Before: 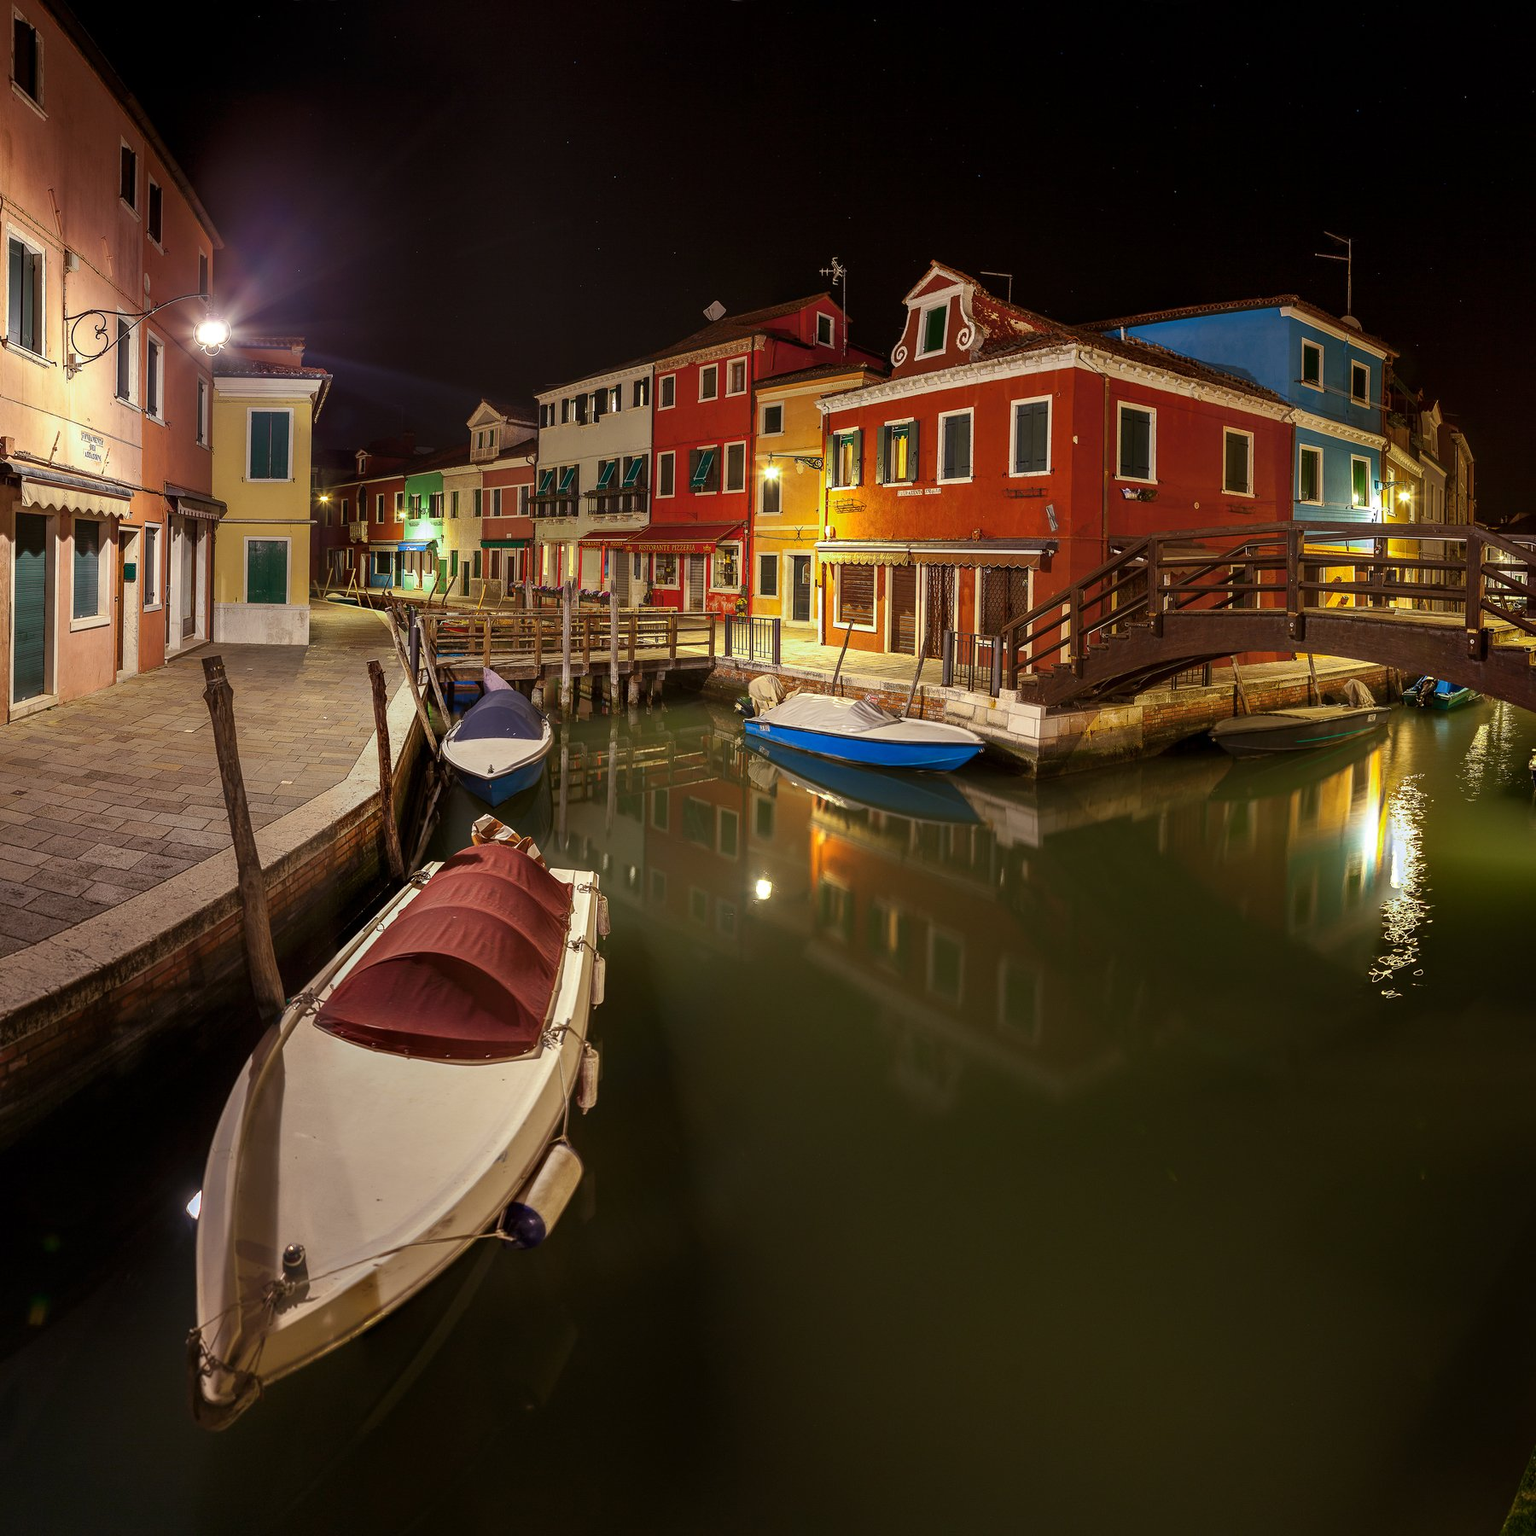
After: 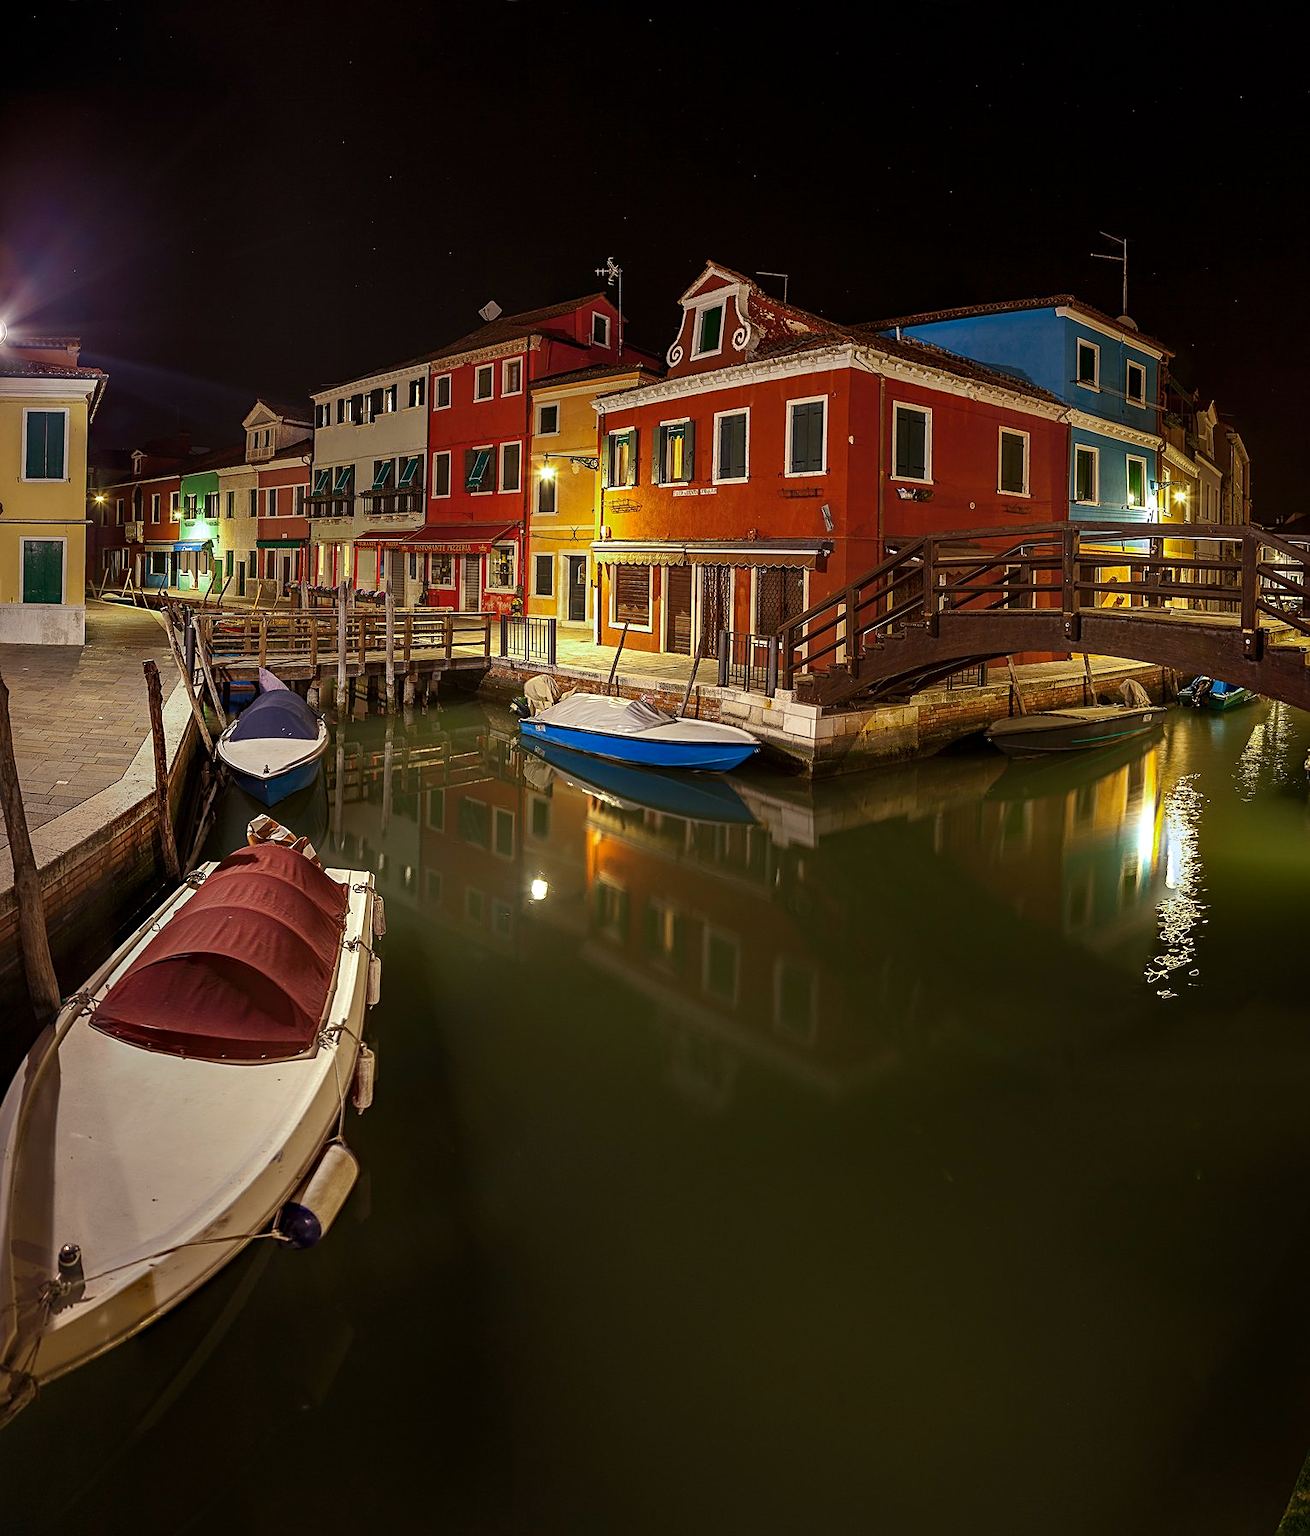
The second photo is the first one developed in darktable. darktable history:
crop and rotate: left 14.661%
sharpen: on, module defaults
exposure: exposure -0.172 EV, compensate highlight preservation false
haze removal: compatibility mode true, adaptive false
